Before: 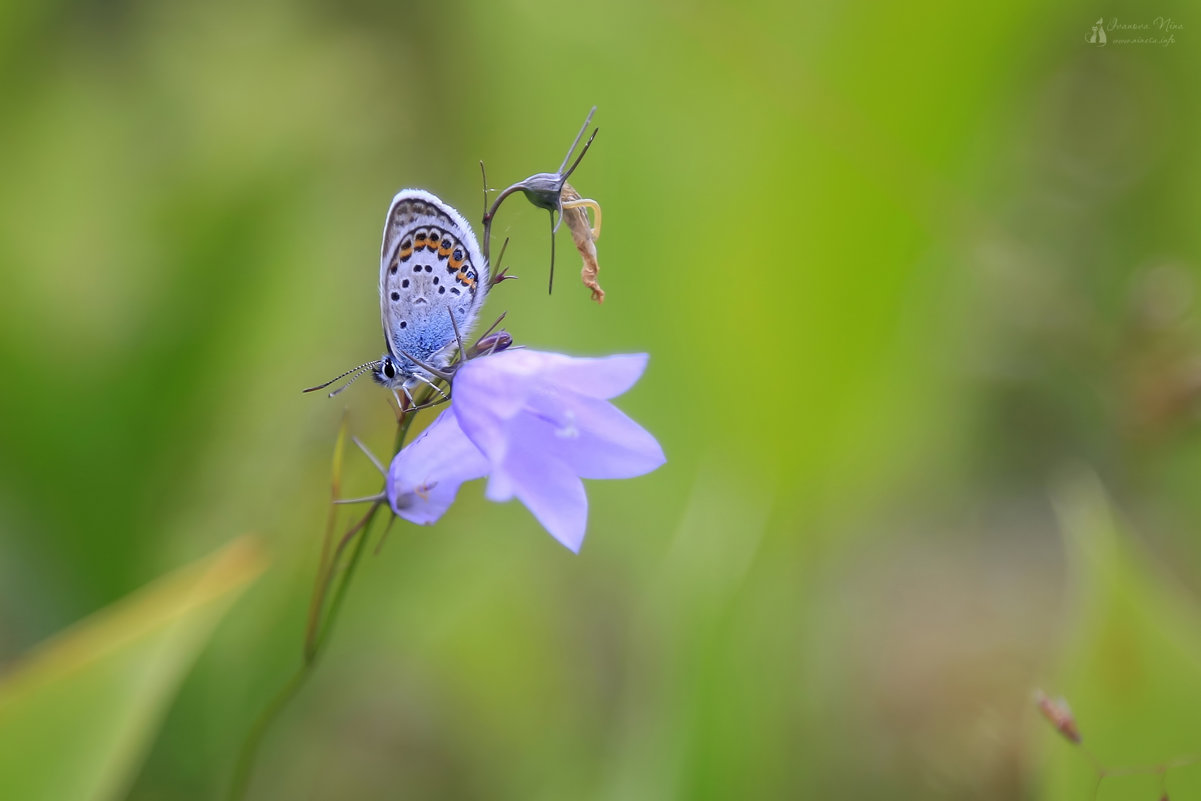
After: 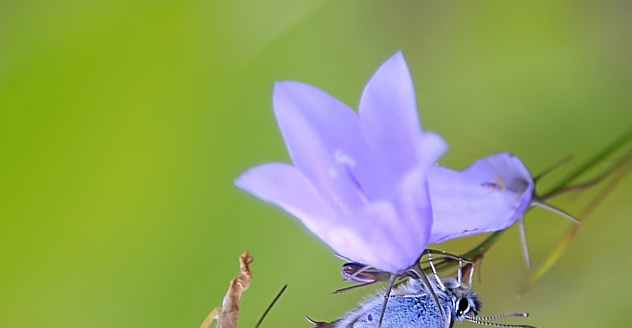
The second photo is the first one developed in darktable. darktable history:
base curve: preserve colors none
sharpen: on, module defaults
crop and rotate: angle 148.18°, left 9.178%, top 15.576%, right 4.493%, bottom 17.18%
